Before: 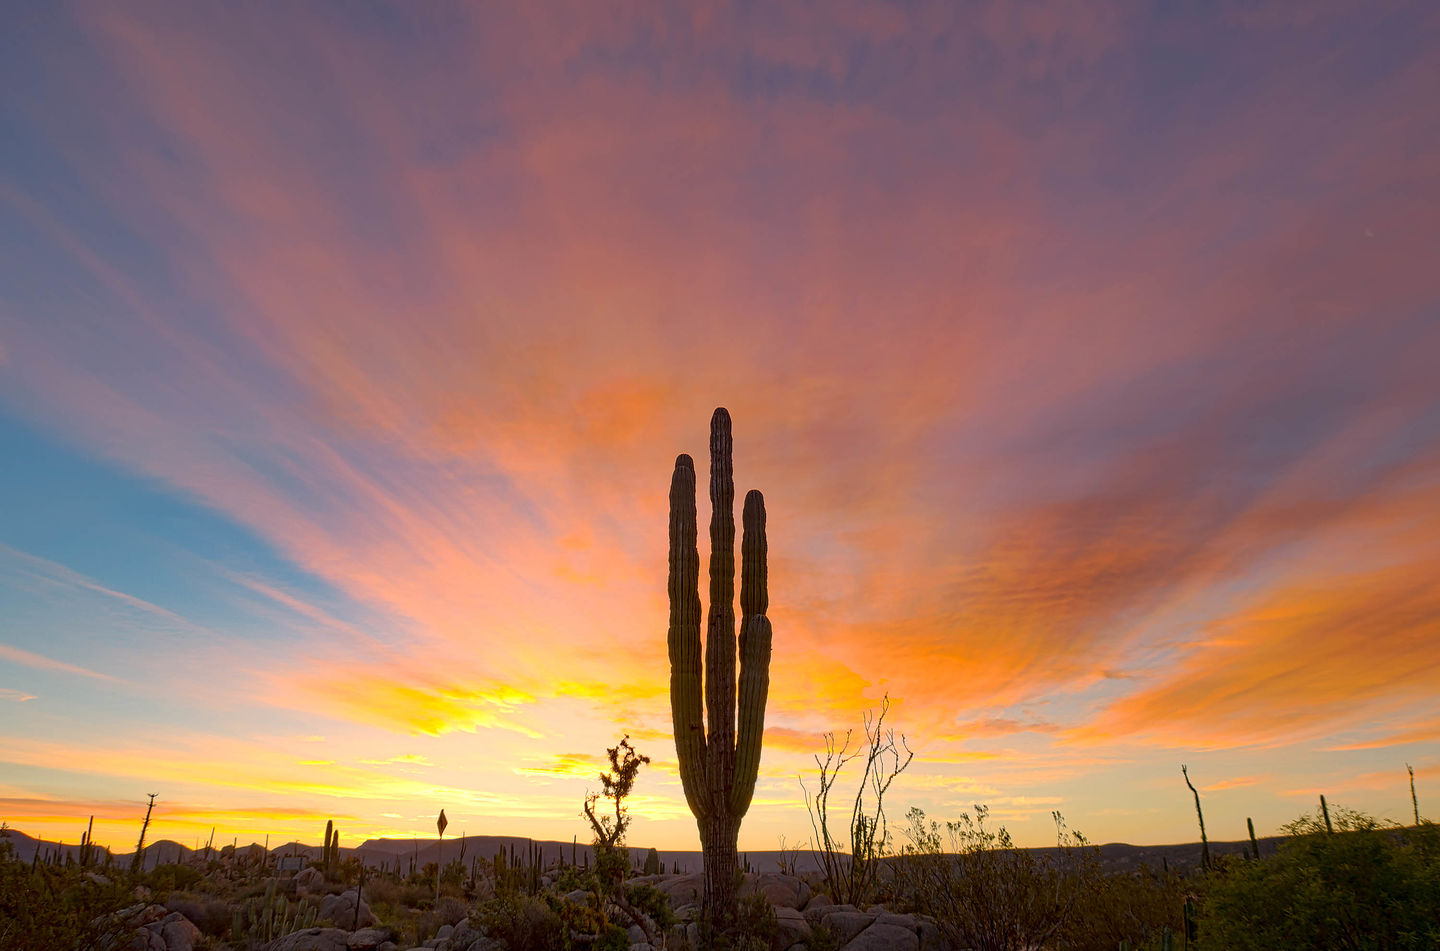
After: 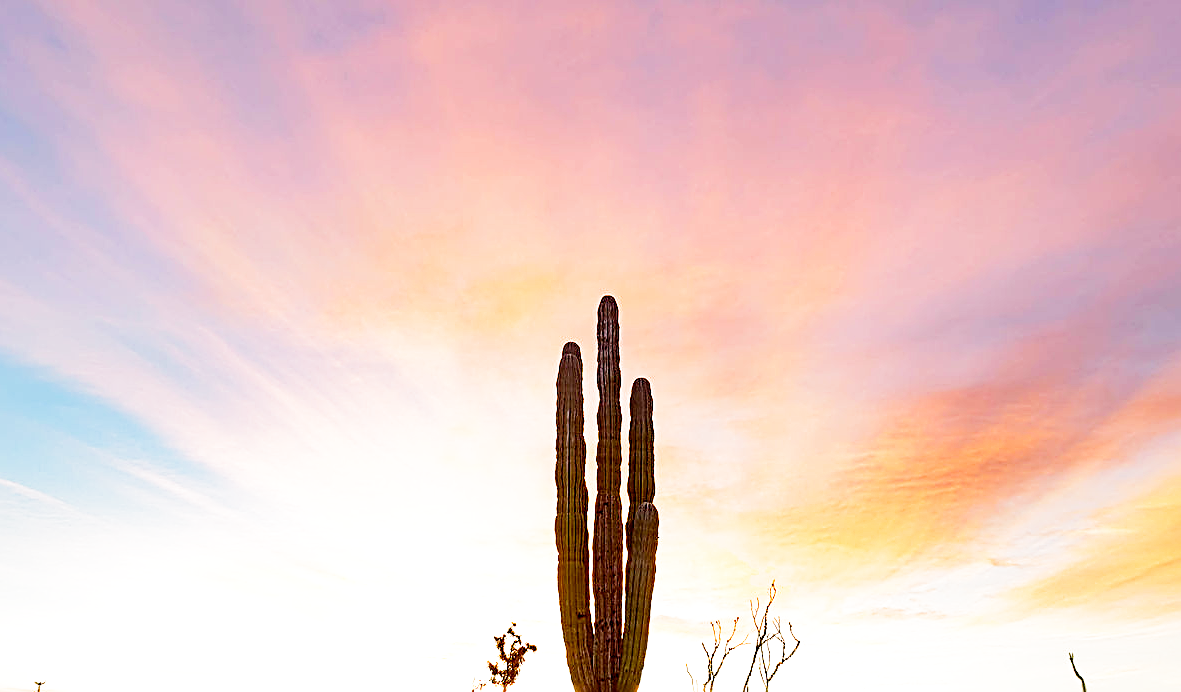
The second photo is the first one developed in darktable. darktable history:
filmic rgb: middle gray luminance 12.74%, black relative exposure -10.13 EV, white relative exposure 3.47 EV, threshold 6 EV, target black luminance 0%, hardness 5.74, latitude 44.69%, contrast 1.221, highlights saturation mix 5%, shadows ↔ highlights balance 26.78%, add noise in highlights 0, preserve chrominance no, color science v3 (2019), use custom middle-gray values true, iterations of high-quality reconstruction 0, contrast in highlights soft, enable highlight reconstruction true
tone equalizer: -8 EV 0.06 EV, smoothing diameter 25%, edges refinement/feathering 10, preserve details guided filter
sharpen: radius 2.584, amount 0.688
crop: left 7.856%, top 11.836%, right 10.12%, bottom 15.387%
exposure: black level correction 0, exposure 1.1 EV, compensate highlight preservation false
